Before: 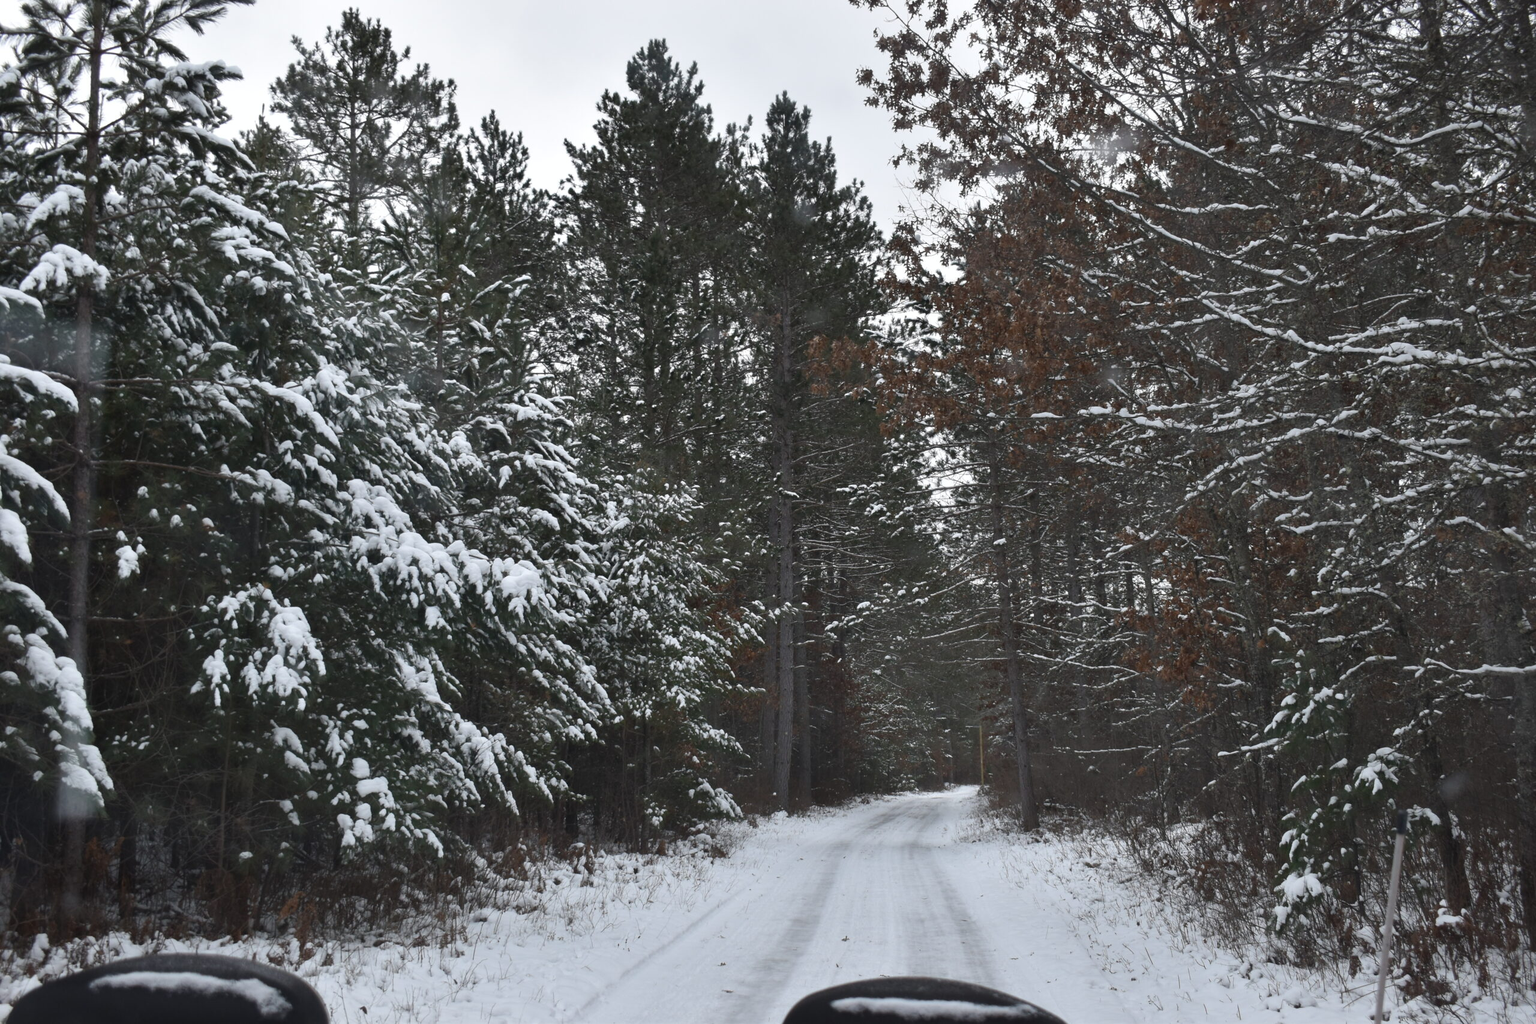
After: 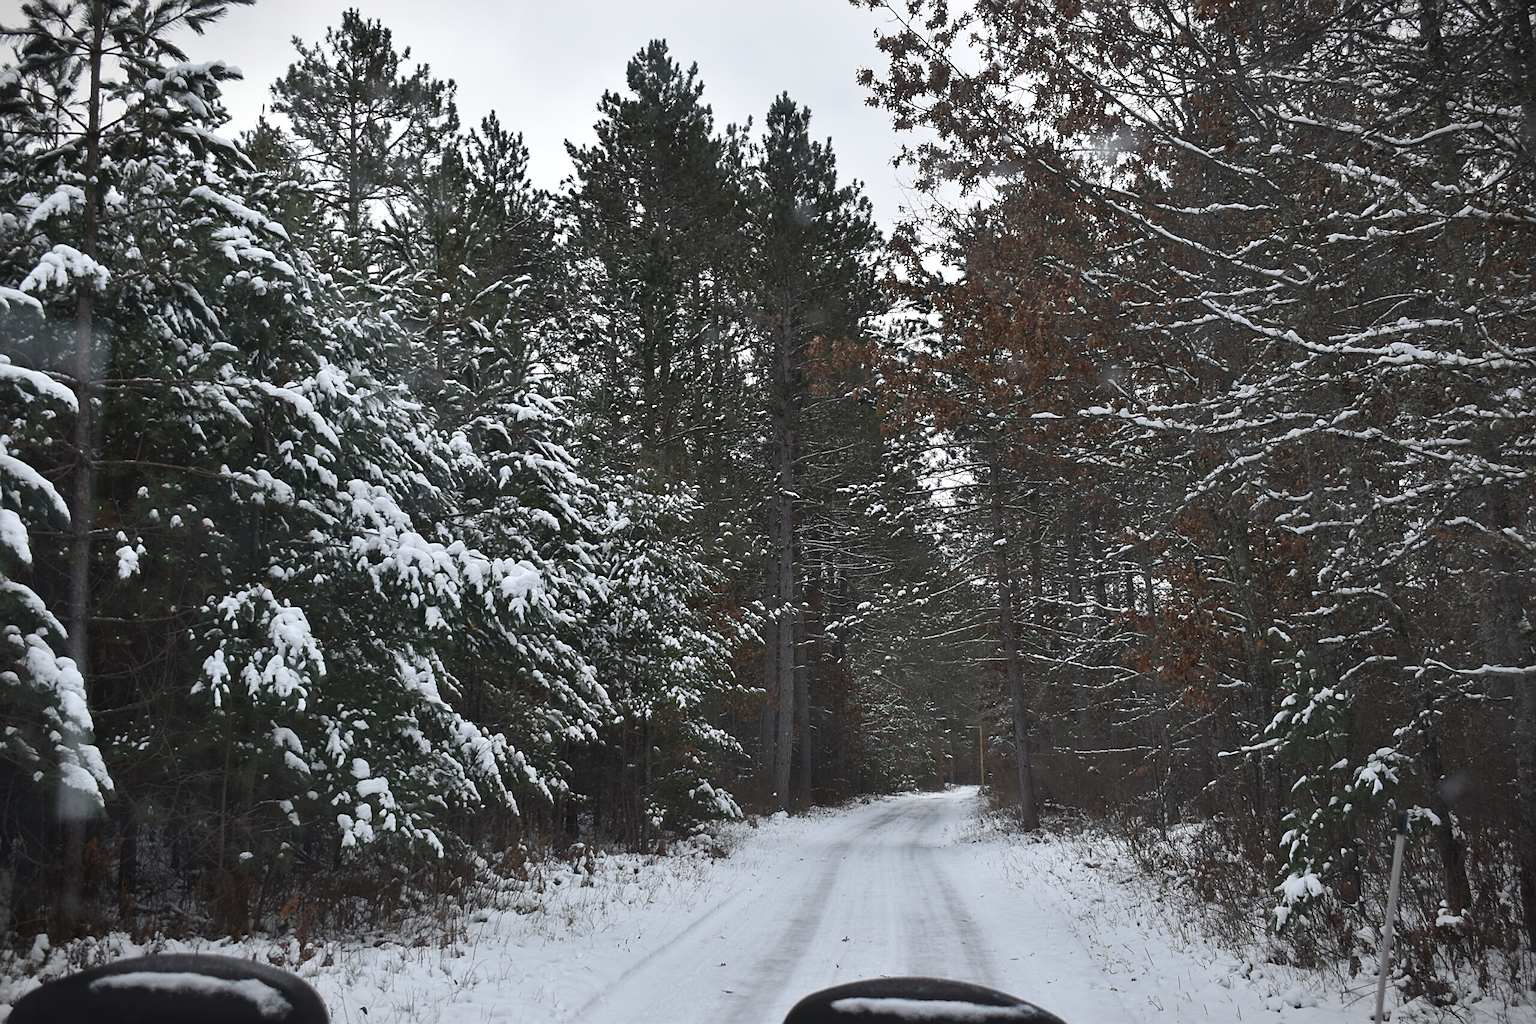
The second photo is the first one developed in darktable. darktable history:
sharpen: on, module defaults
vignetting: fall-off start 99.21%, width/height ratio 1.311, unbound false
